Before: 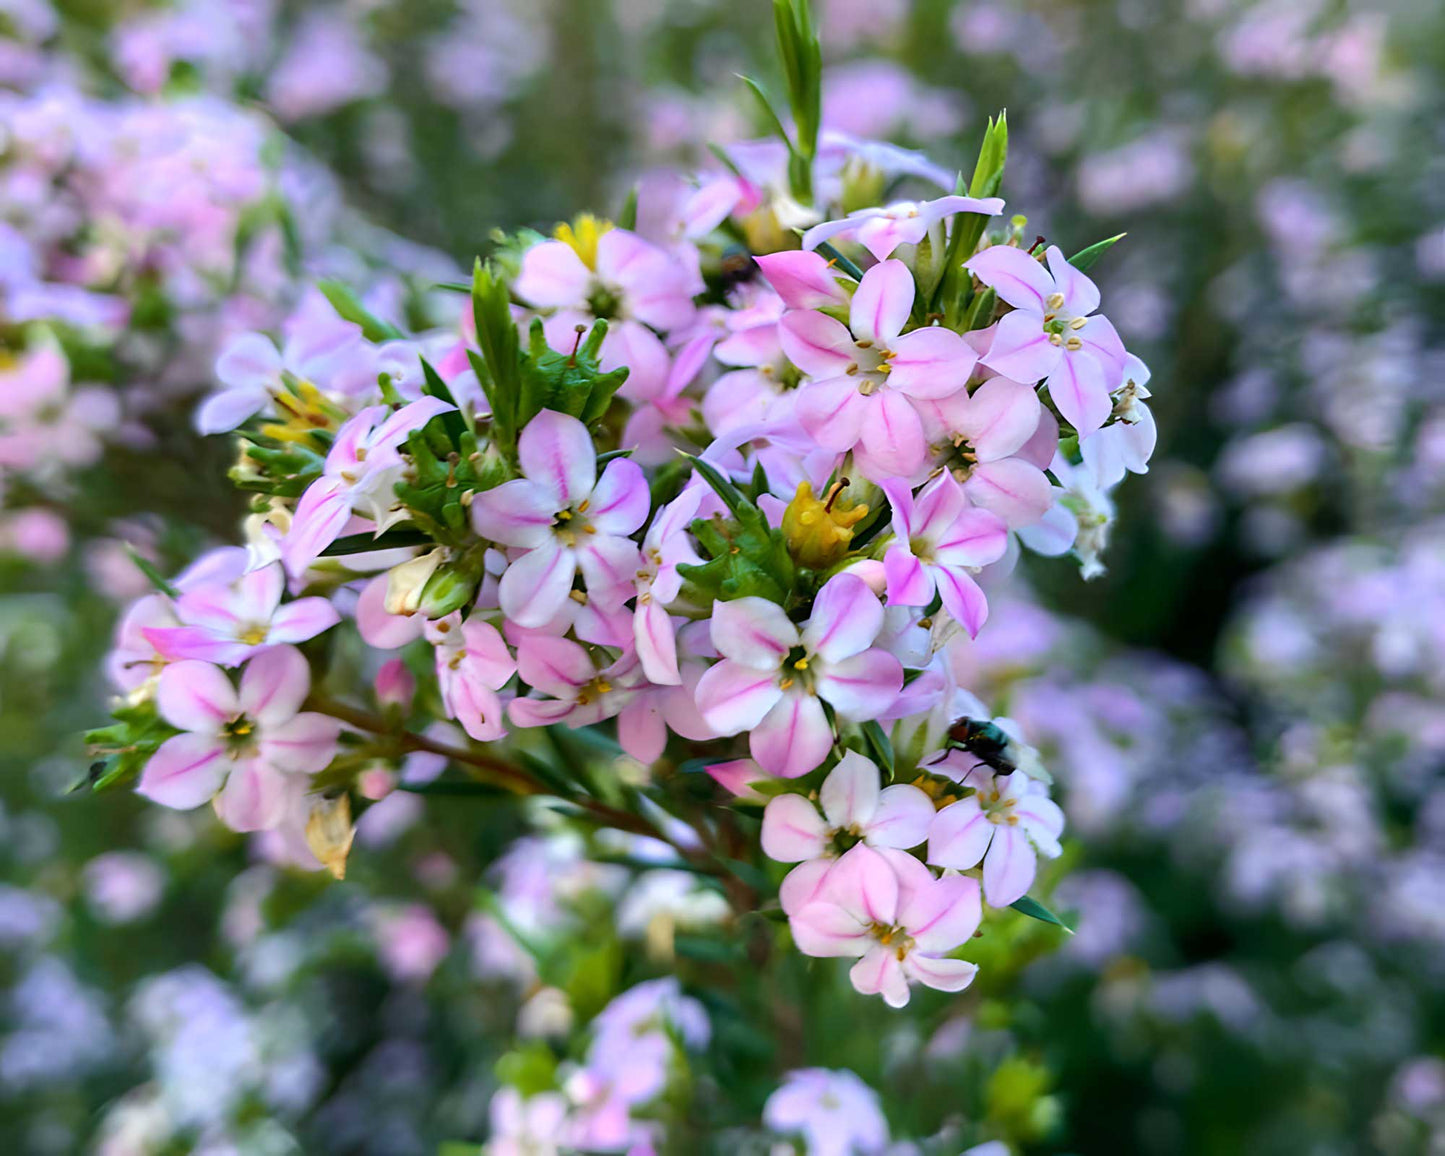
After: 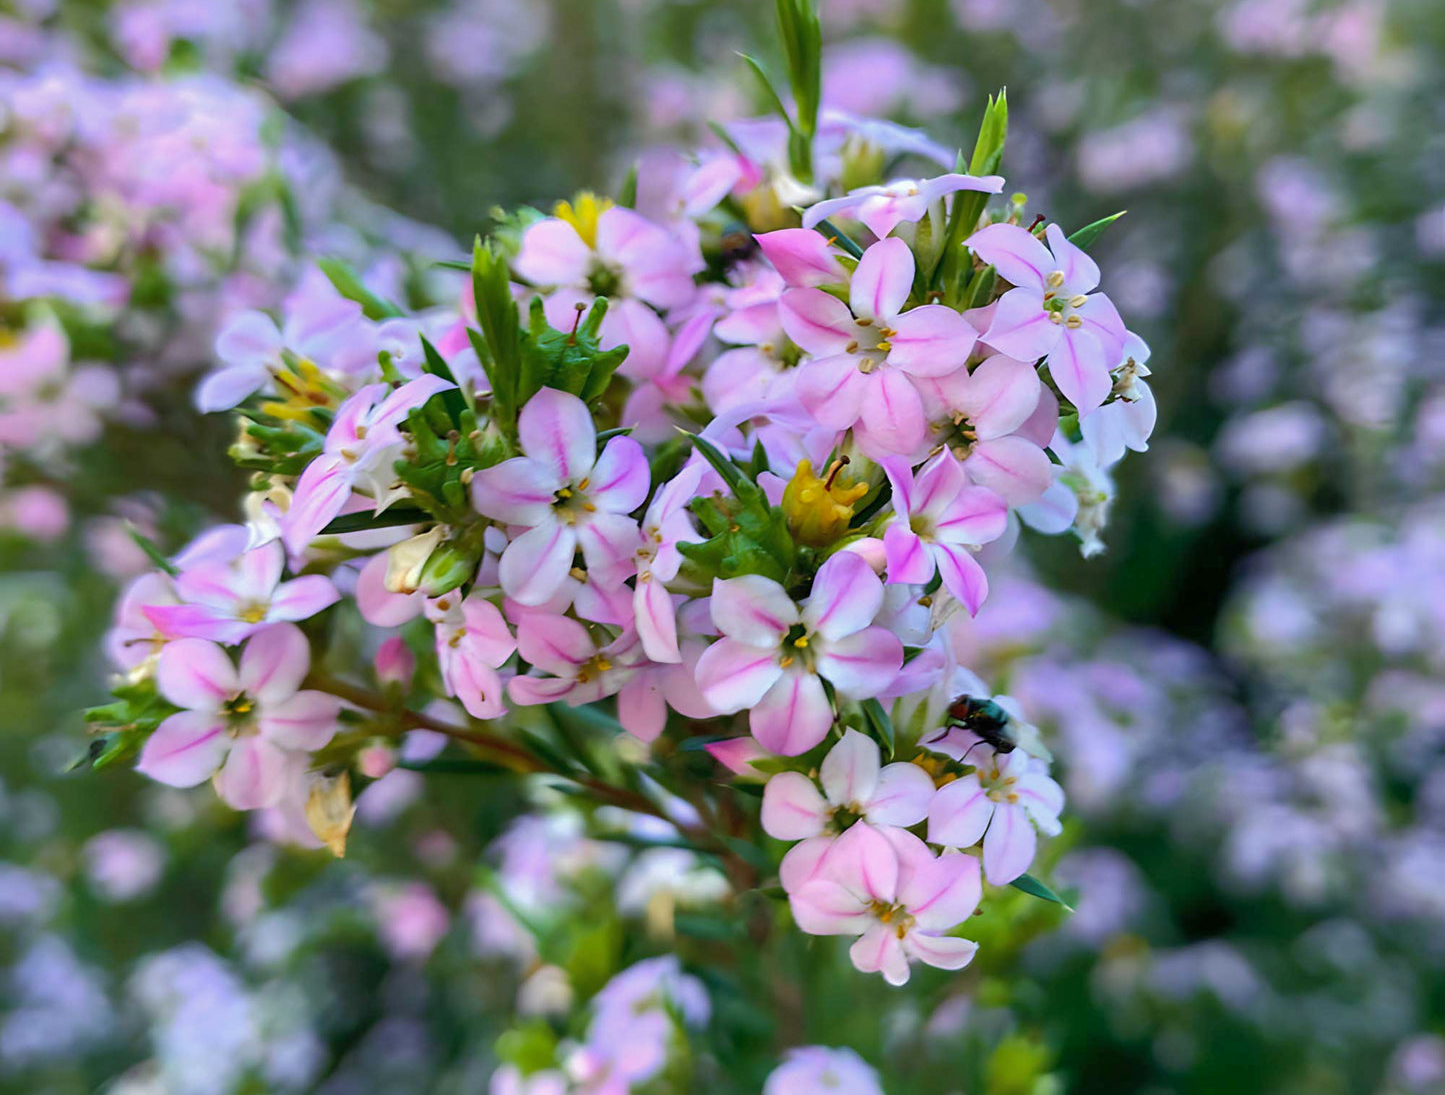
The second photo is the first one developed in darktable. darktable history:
exposure: exposure -0.018 EV, compensate highlight preservation false
crop and rotate: top 1.946%, bottom 3.269%
shadows and highlights: on, module defaults
